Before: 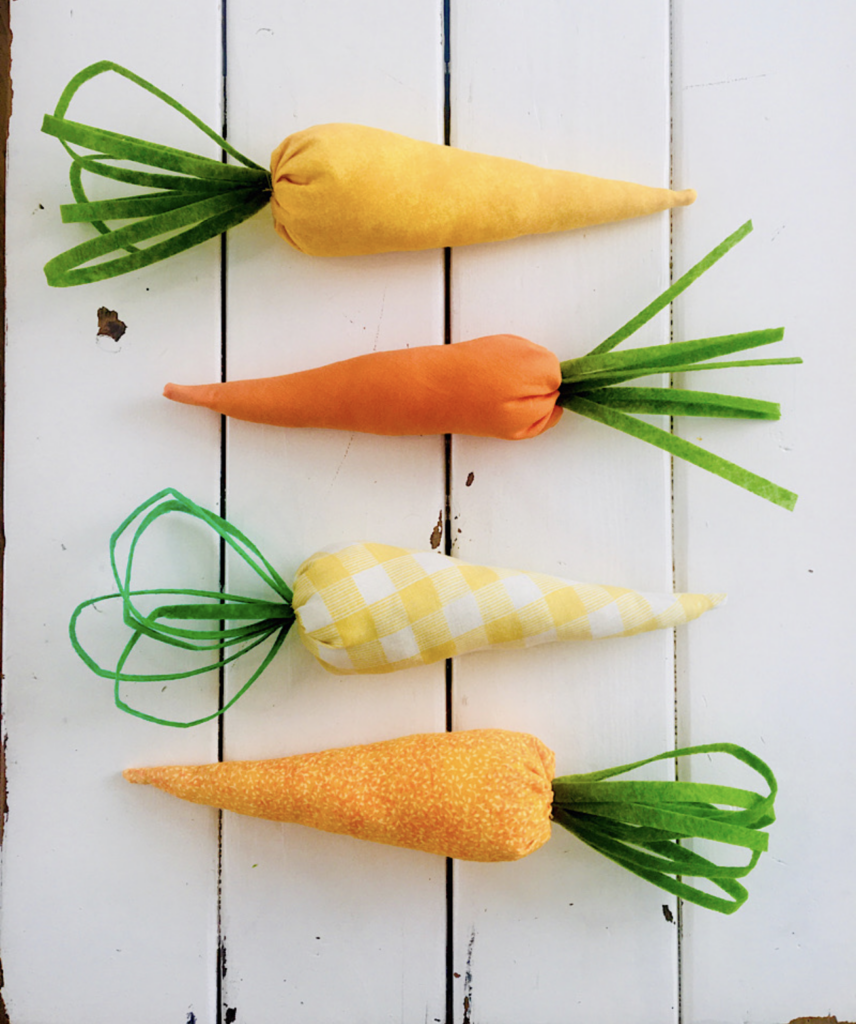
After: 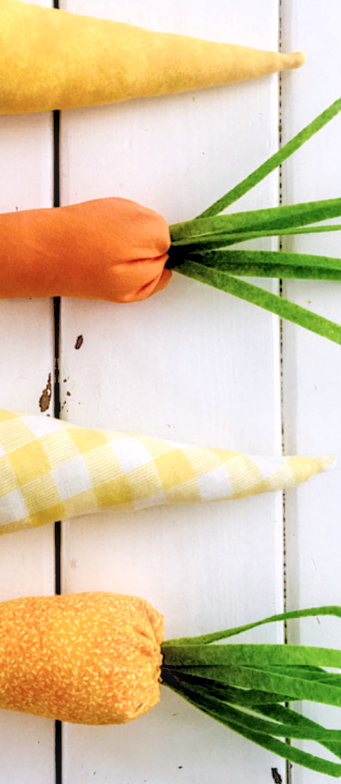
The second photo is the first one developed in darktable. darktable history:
crop: left 45.721%, top 13.393%, right 14.118%, bottom 10.01%
rgb levels: levels [[0.01, 0.419, 0.839], [0, 0.5, 1], [0, 0.5, 1]]
white balance: red 1.004, blue 1.024
local contrast: highlights 25%, detail 130%
